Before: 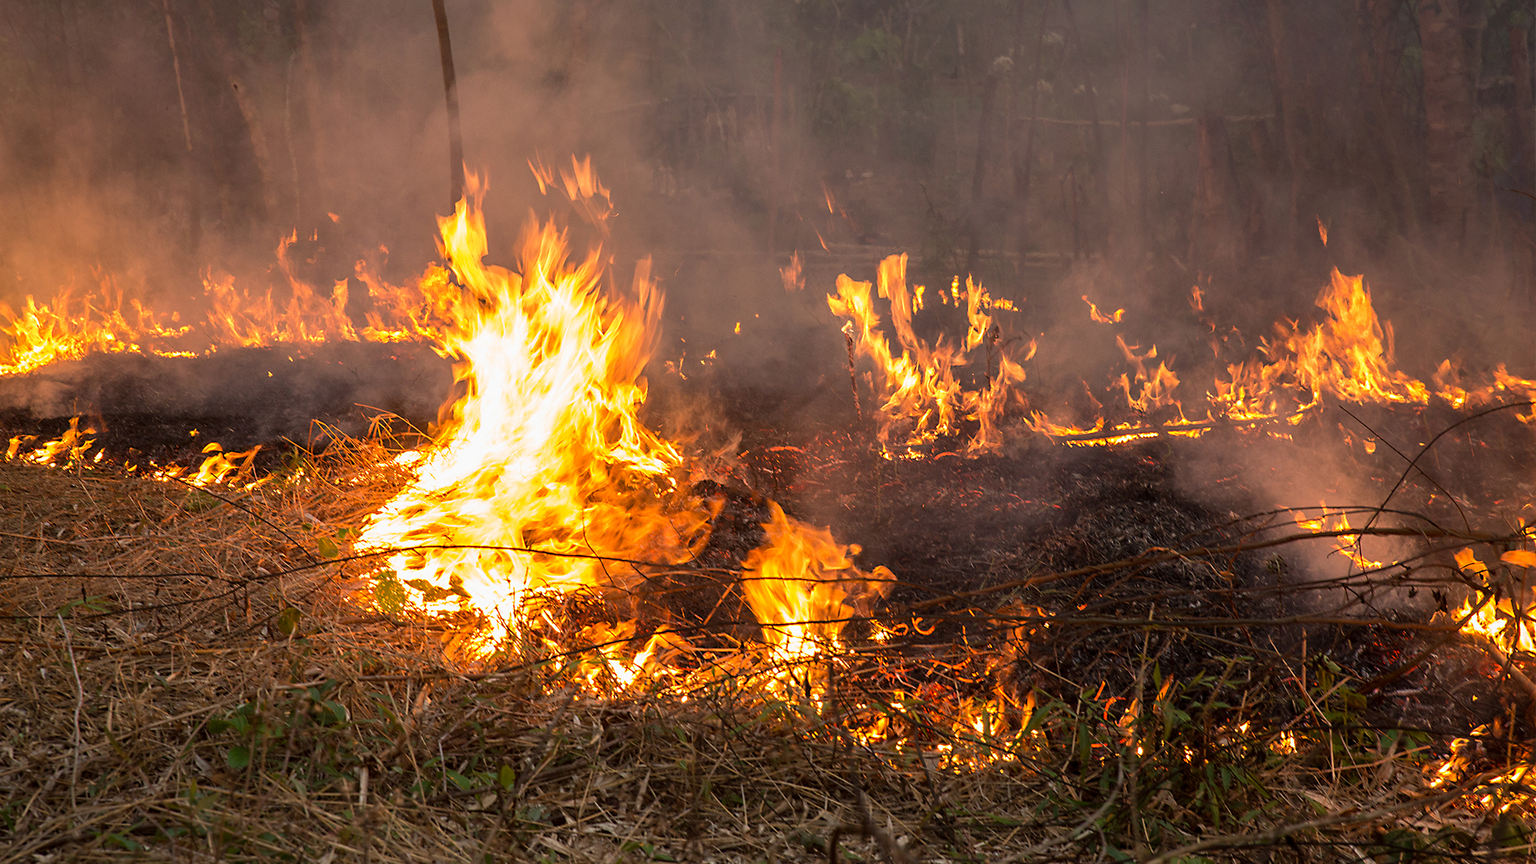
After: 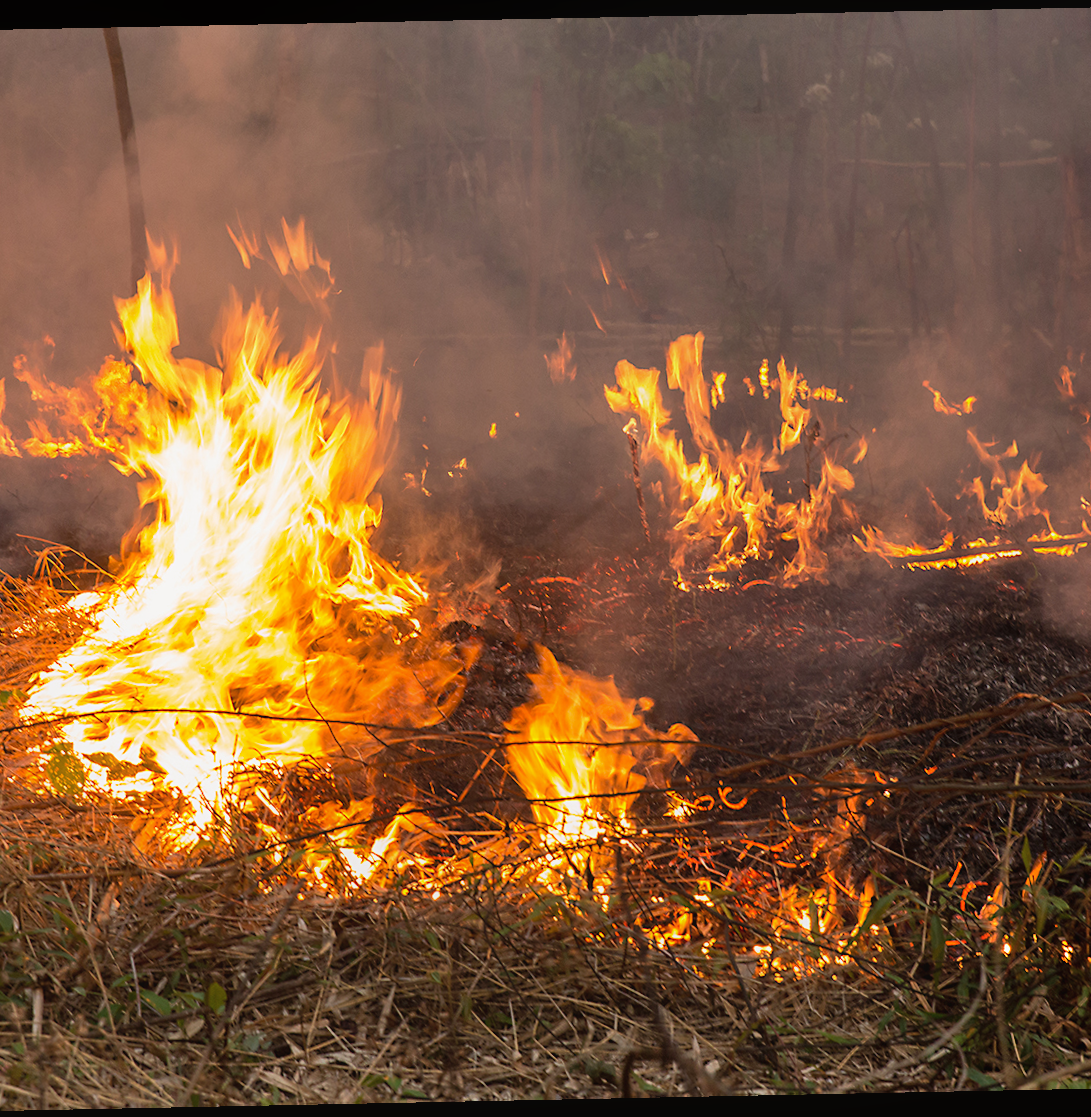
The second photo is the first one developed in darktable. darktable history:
rotate and perspective: rotation -1.17°, automatic cropping off
crop and rotate: left 22.516%, right 21.234%
contrast equalizer: octaves 7, y [[0.6 ×6], [0.55 ×6], [0 ×6], [0 ×6], [0 ×6]], mix -0.3
shadows and highlights: shadows 37.27, highlights -28.18, soften with gaussian
